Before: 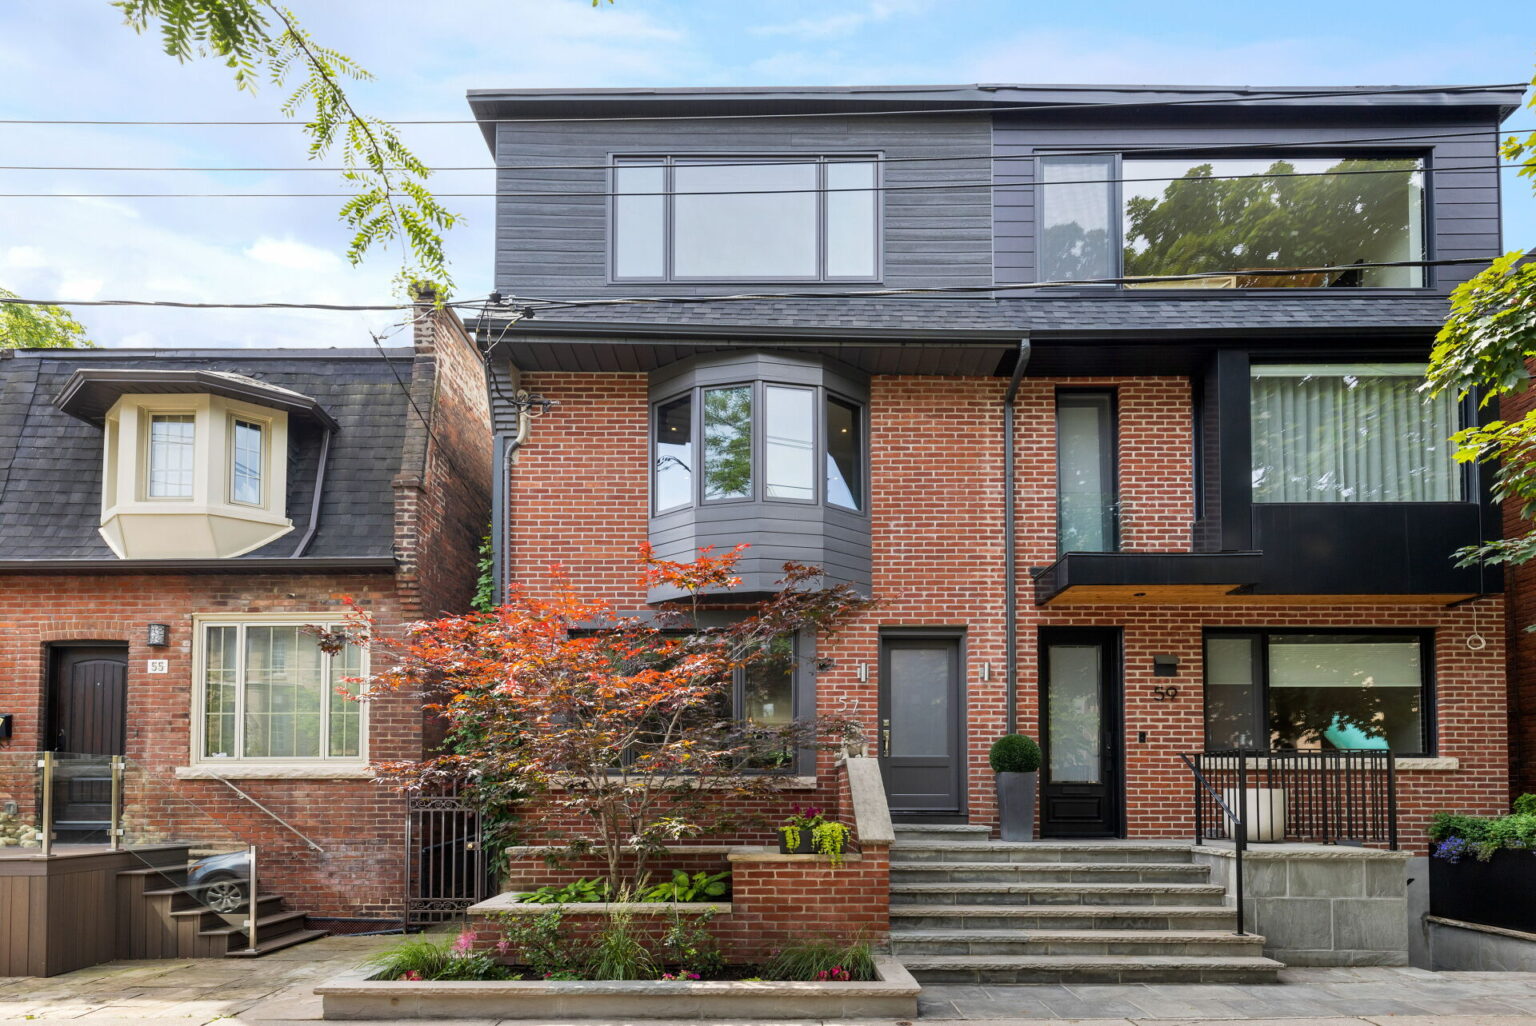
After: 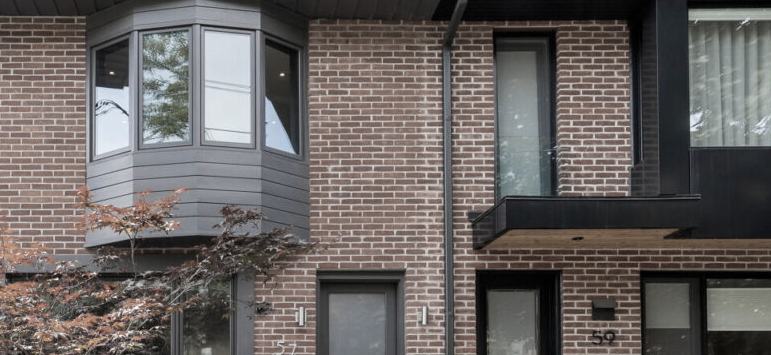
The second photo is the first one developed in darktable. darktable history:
crop: left 36.607%, top 34.735%, right 13.146%, bottom 30.611%
color zones: curves: ch1 [(0.238, 0.163) (0.476, 0.2) (0.733, 0.322) (0.848, 0.134)]
